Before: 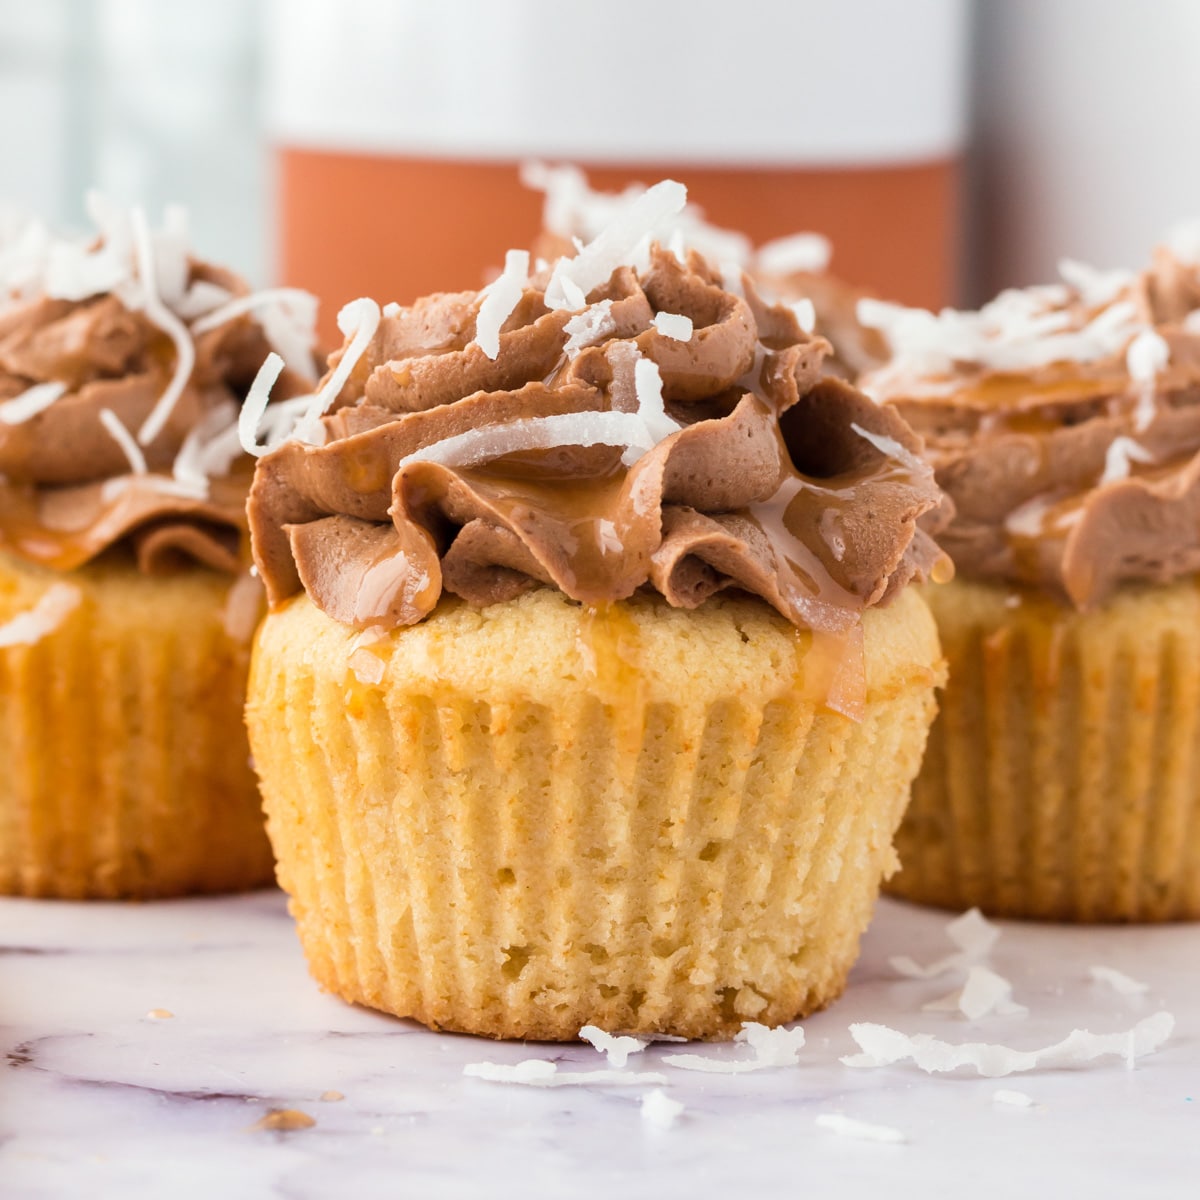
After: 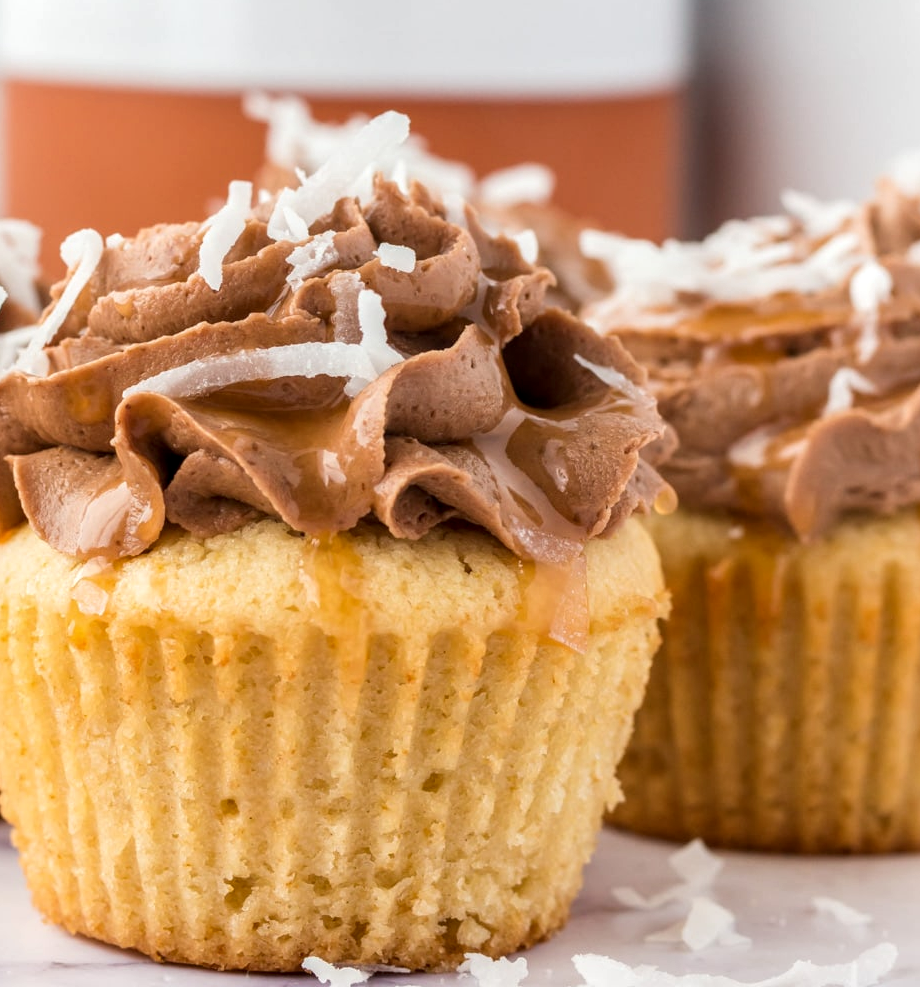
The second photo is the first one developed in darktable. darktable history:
crop: left 23.095%, top 5.827%, bottom 11.854%
local contrast: on, module defaults
